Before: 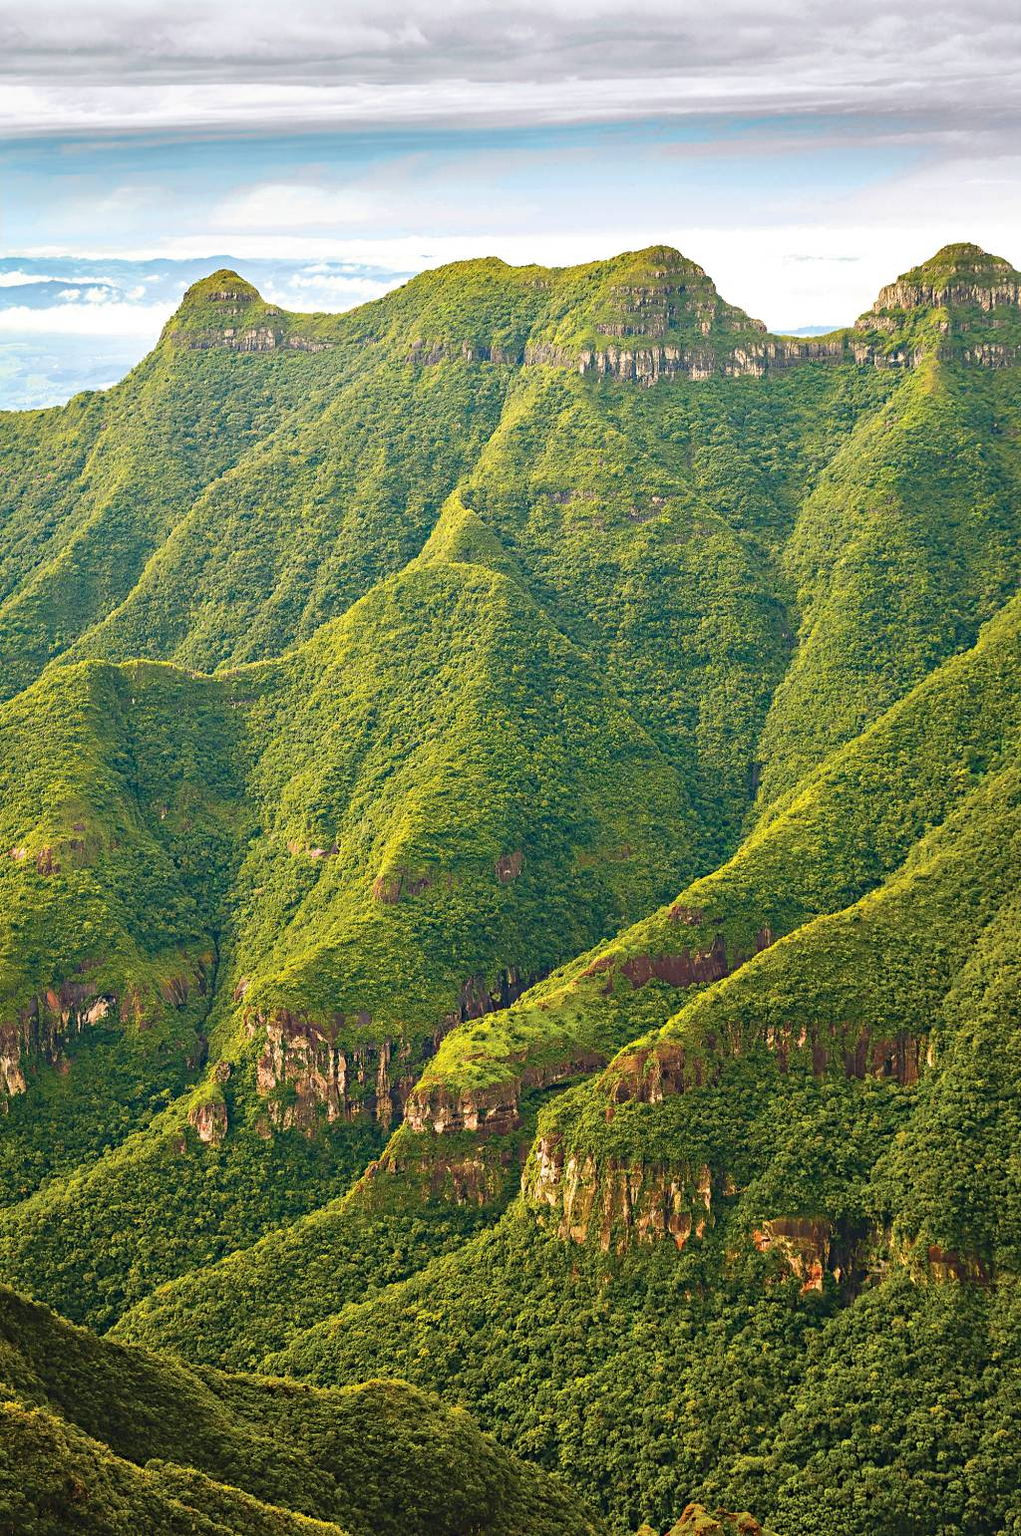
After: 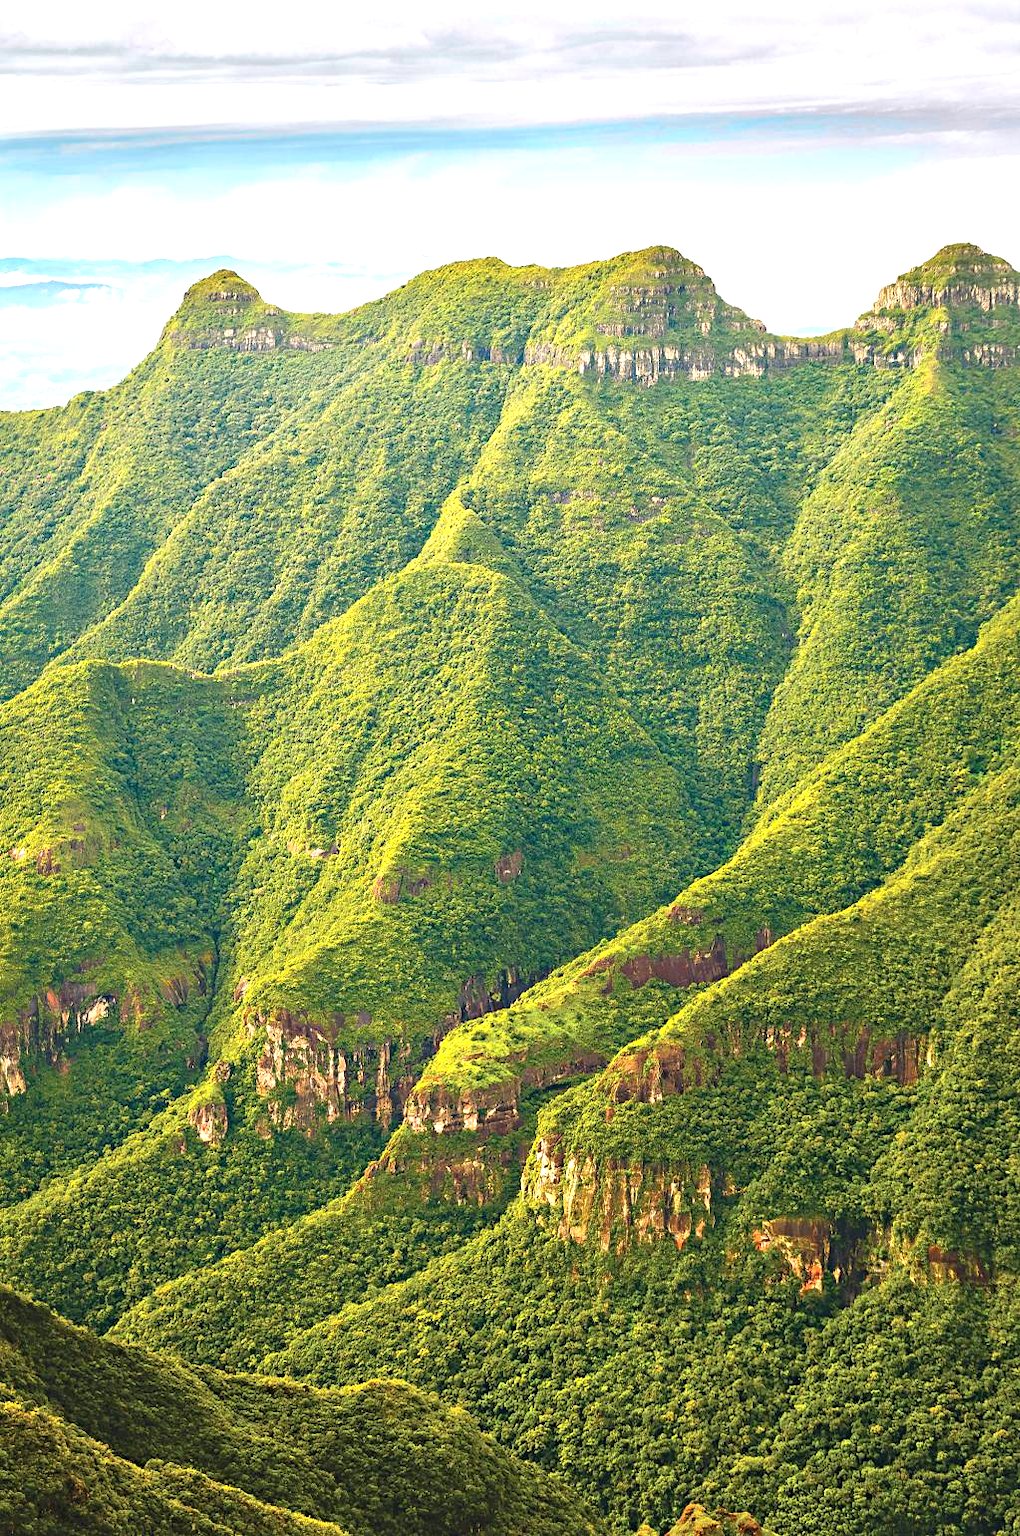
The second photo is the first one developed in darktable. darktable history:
exposure: exposure 0.668 EV, compensate highlight preservation false
tone equalizer: on, module defaults
